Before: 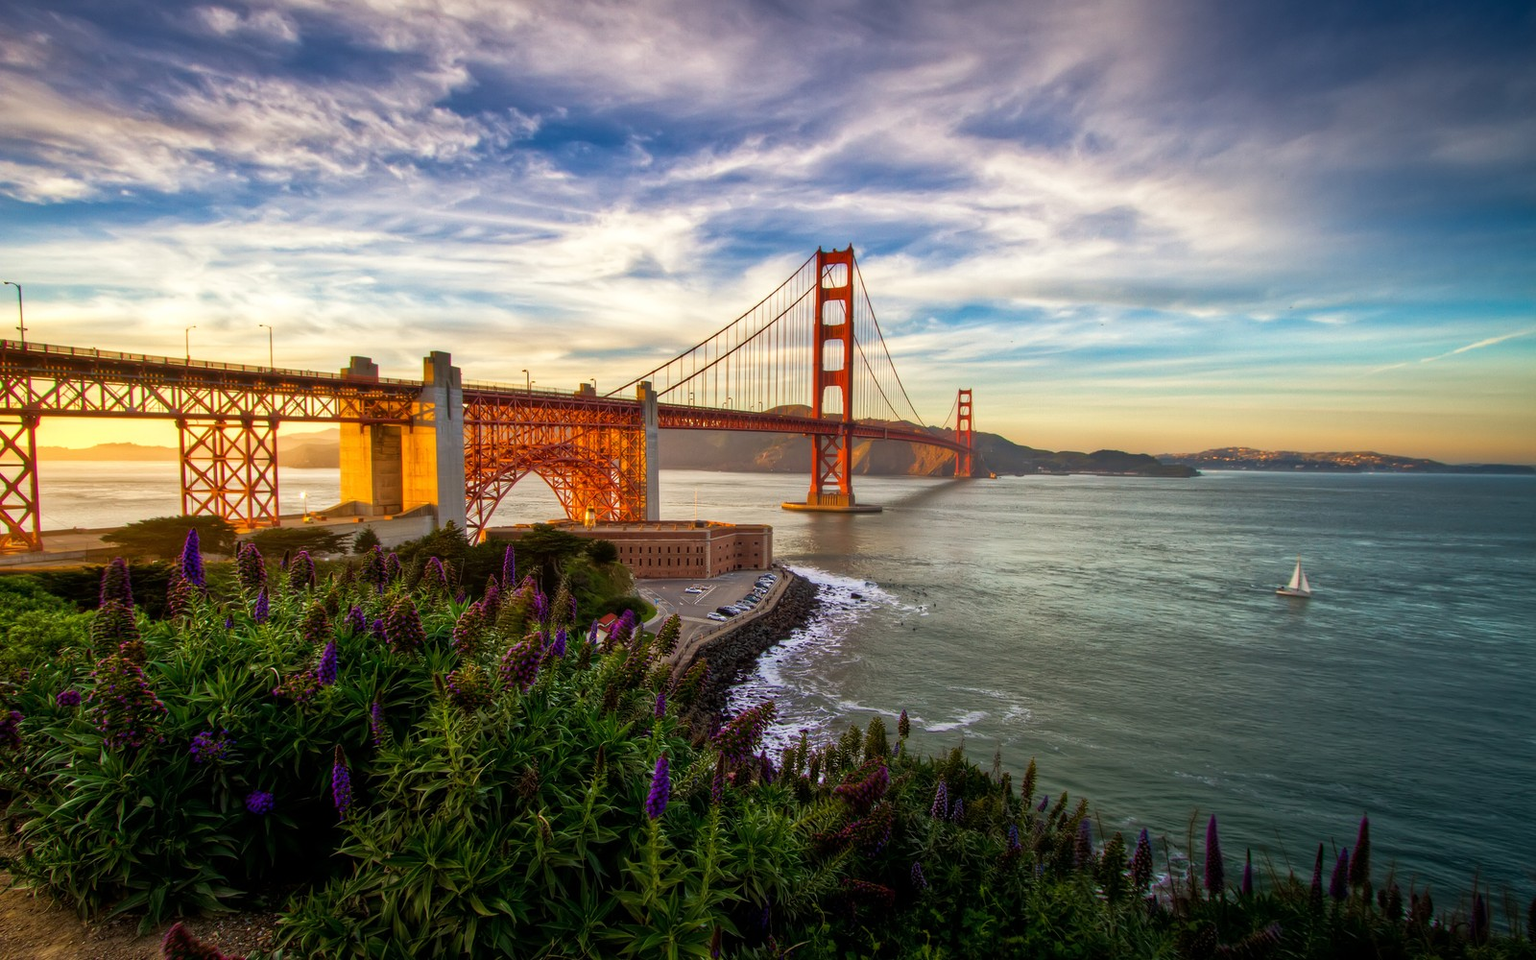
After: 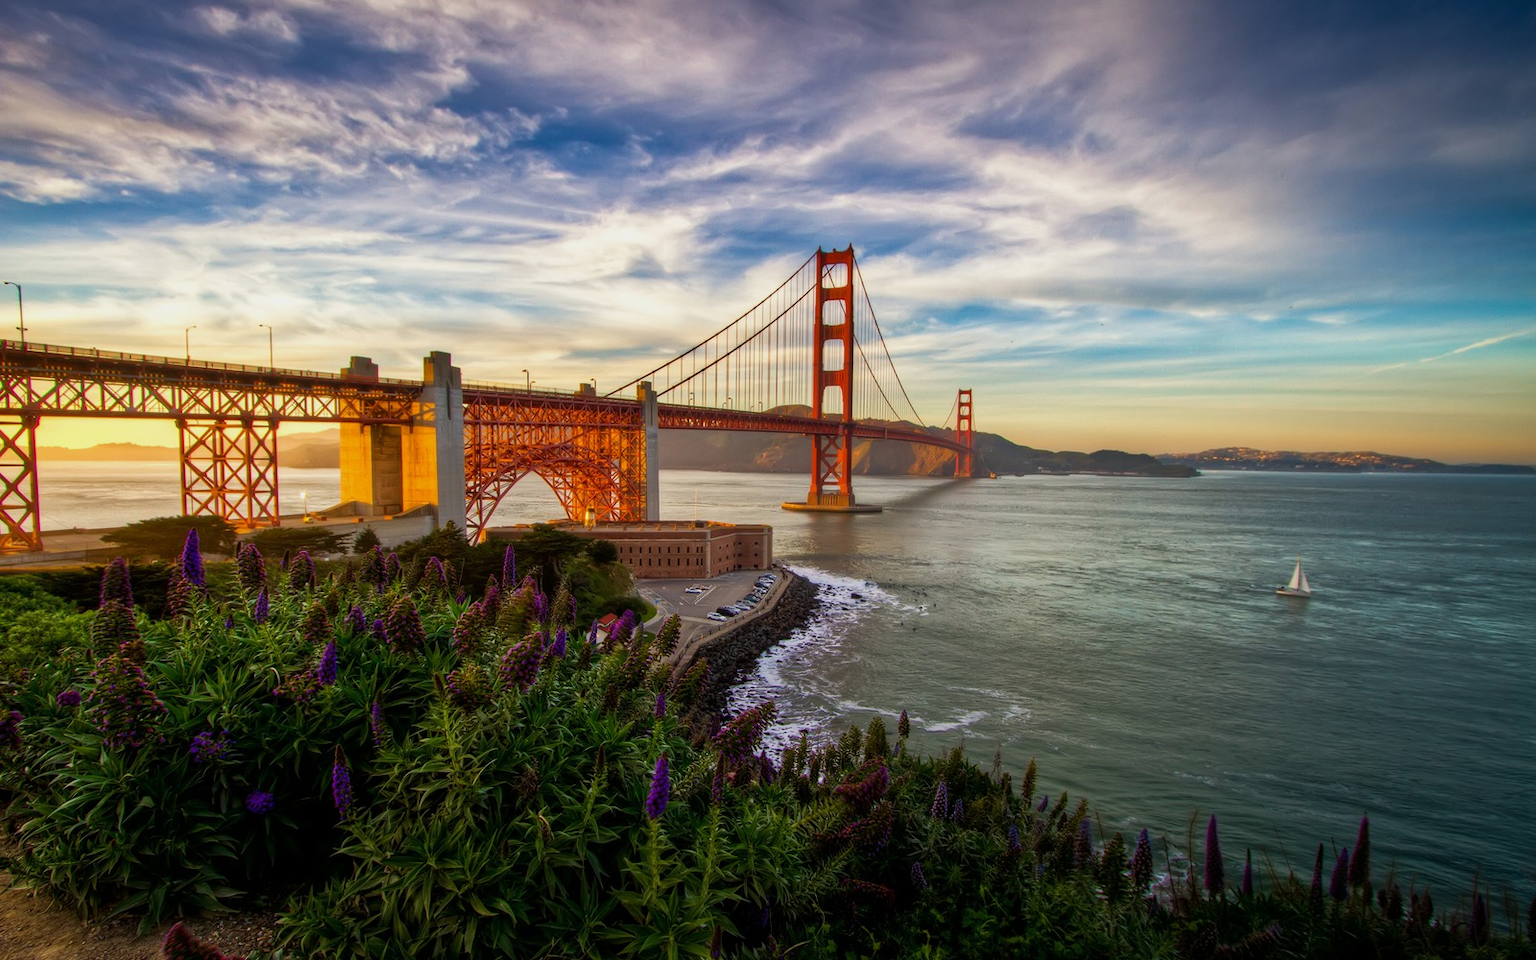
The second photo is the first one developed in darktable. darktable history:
exposure: exposure -0.208 EV, compensate exposure bias true, compensate highlight preservation false
